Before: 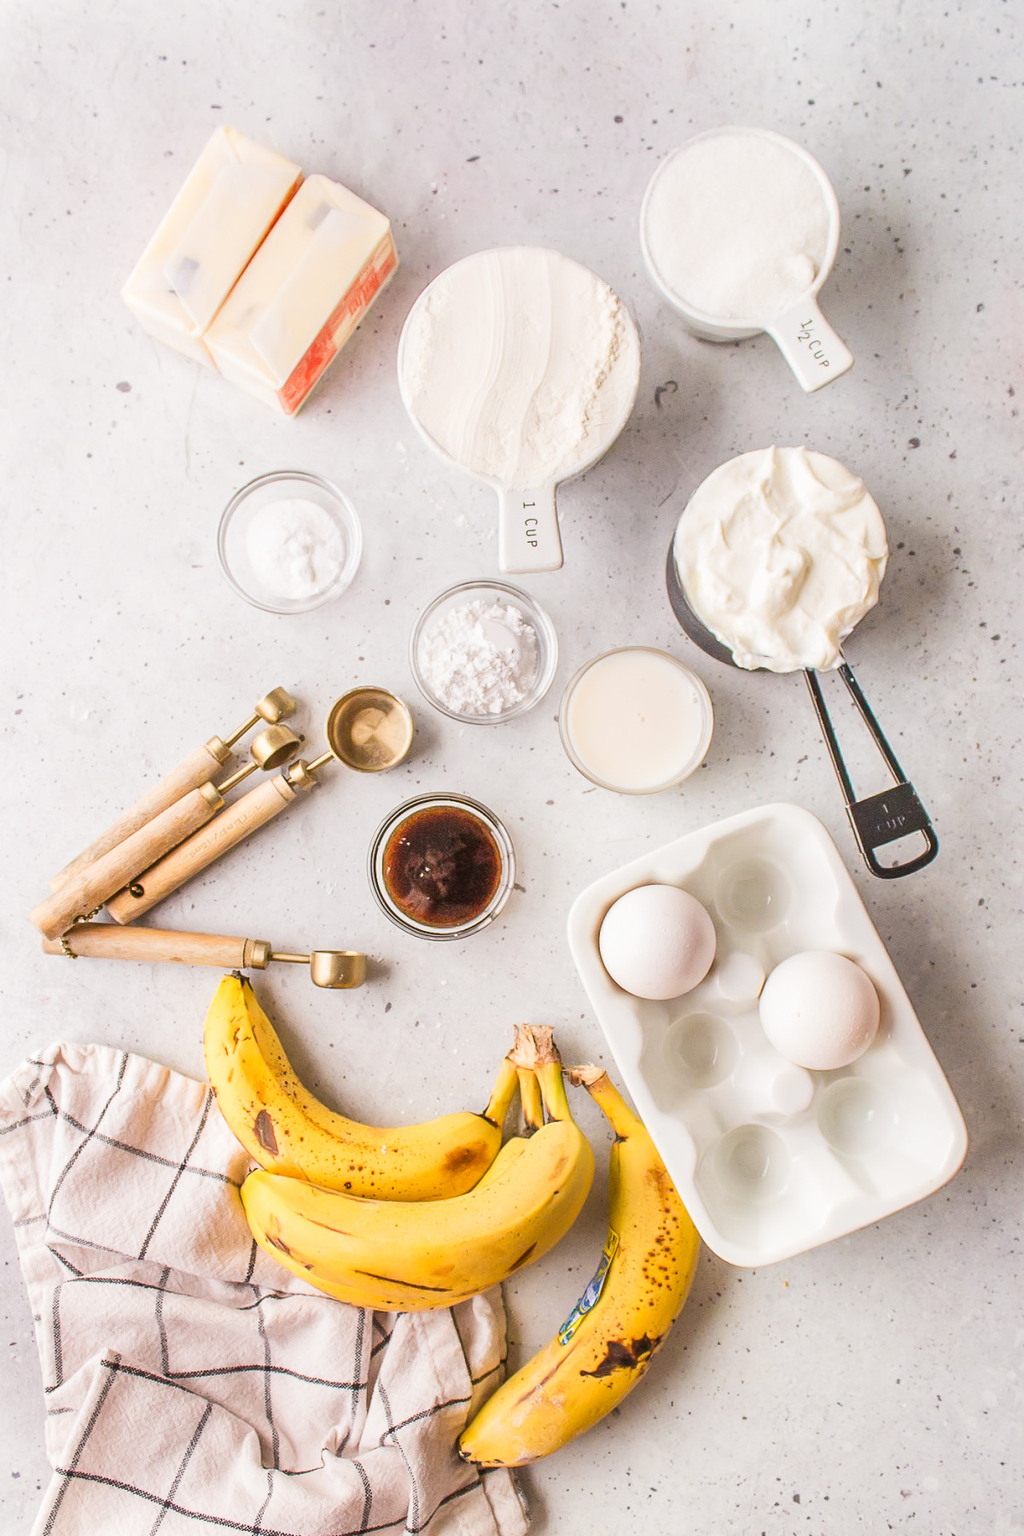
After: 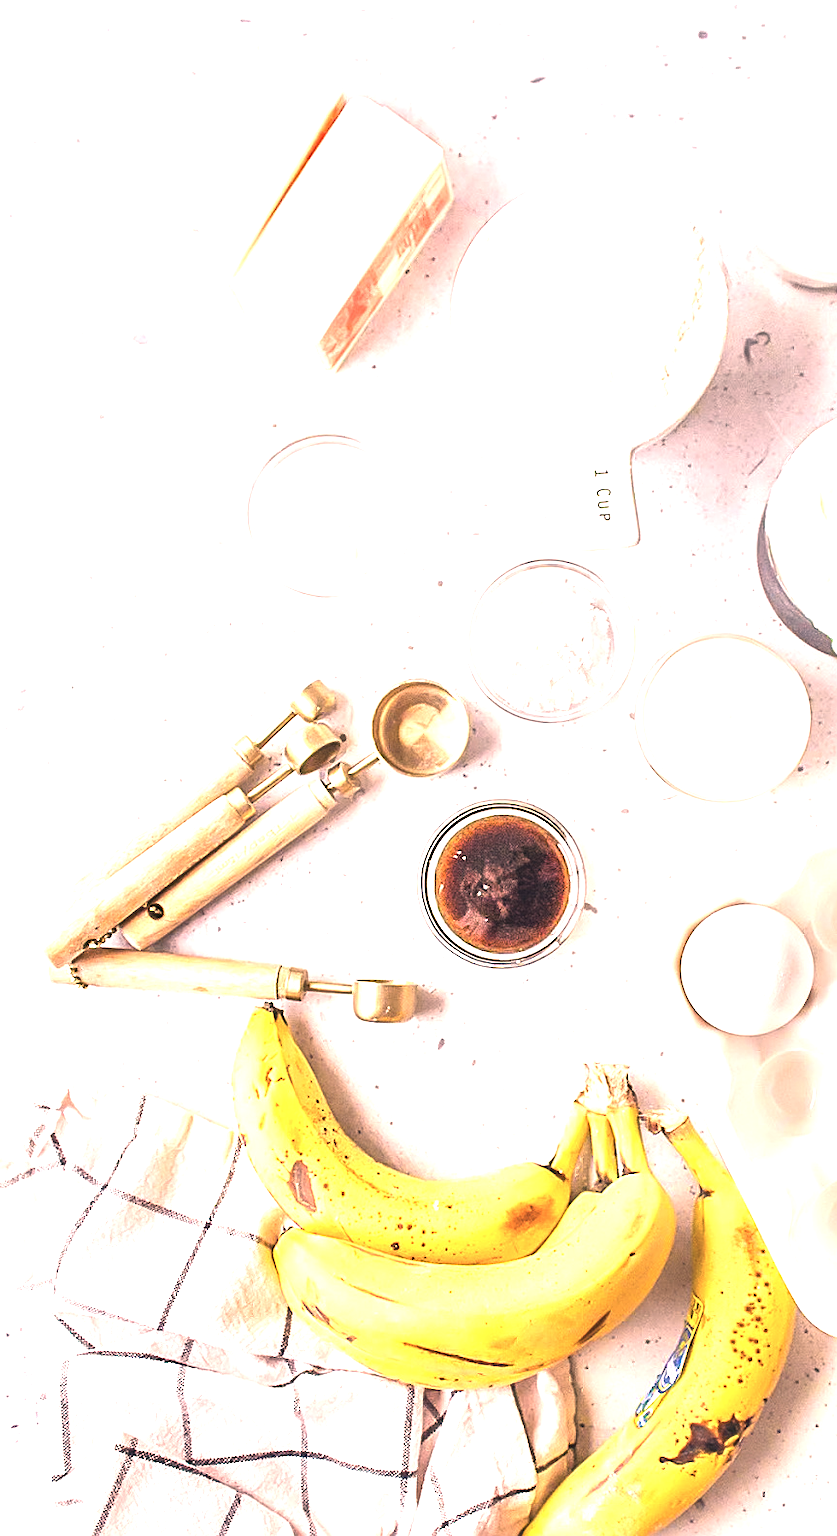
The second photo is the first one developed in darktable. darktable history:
crop: top 5.803%, right 27.864%, bottom 5.804%
sharpen: on, module defaults
color correction: highlights a* 14.46, highlights b* 5.85, shadows a* -5.53, shadows b* -15.24, saturation 0.85
exposure: black level correction 0, exposure 1.2 EV, compensate exposure bias true, compensate highlight preservation false
